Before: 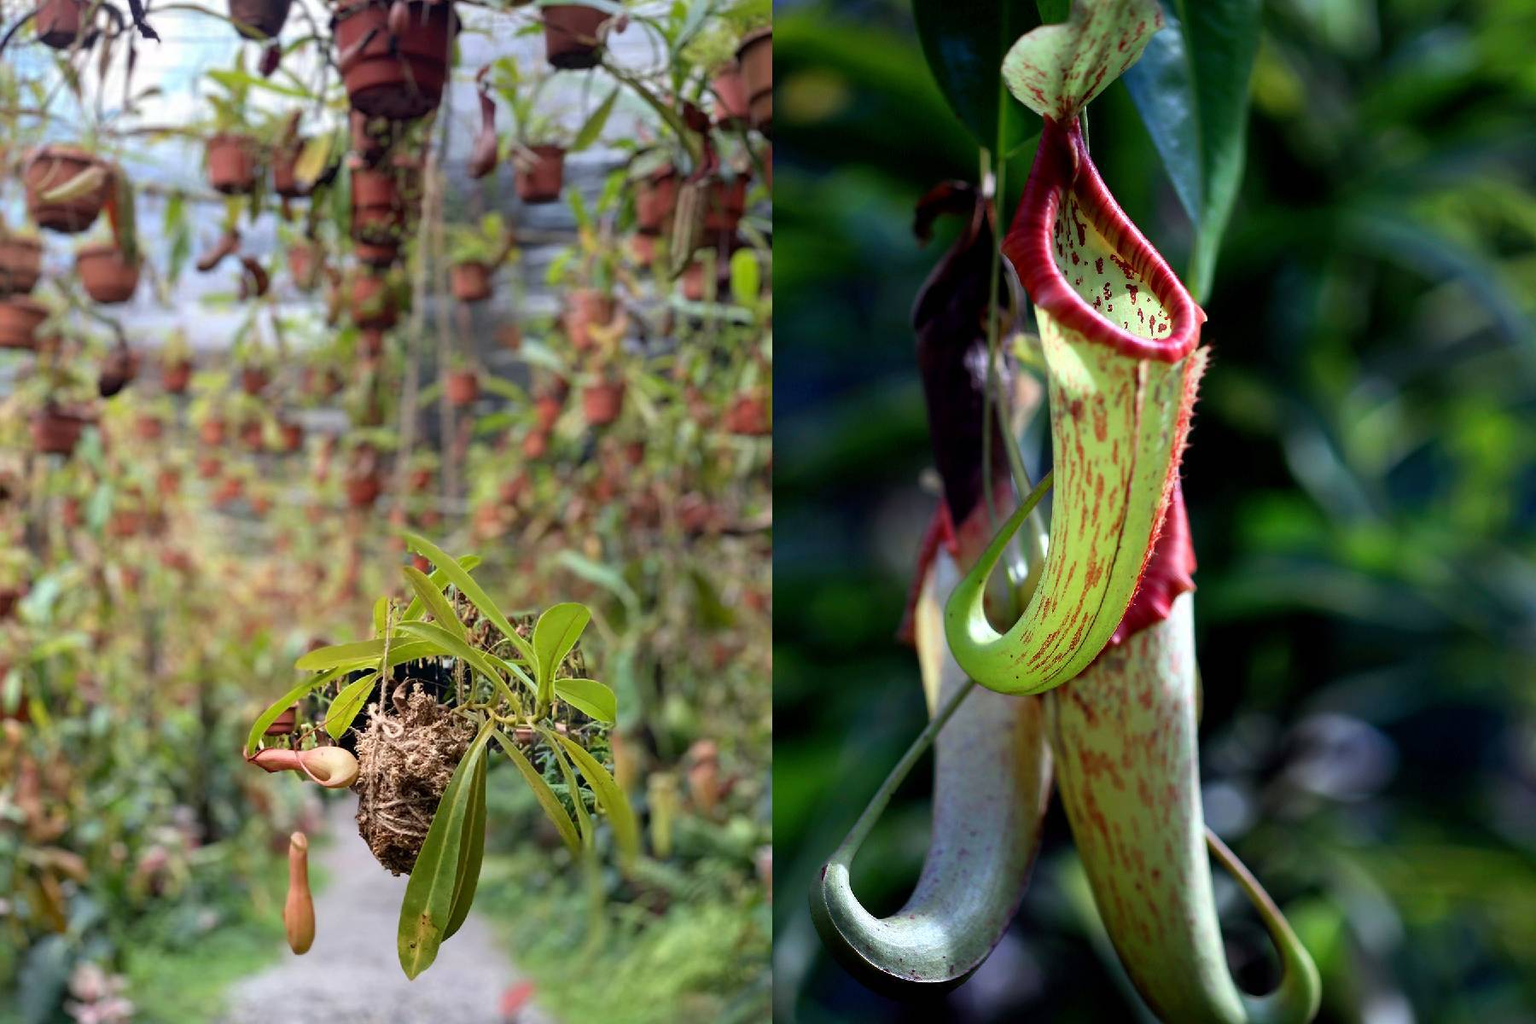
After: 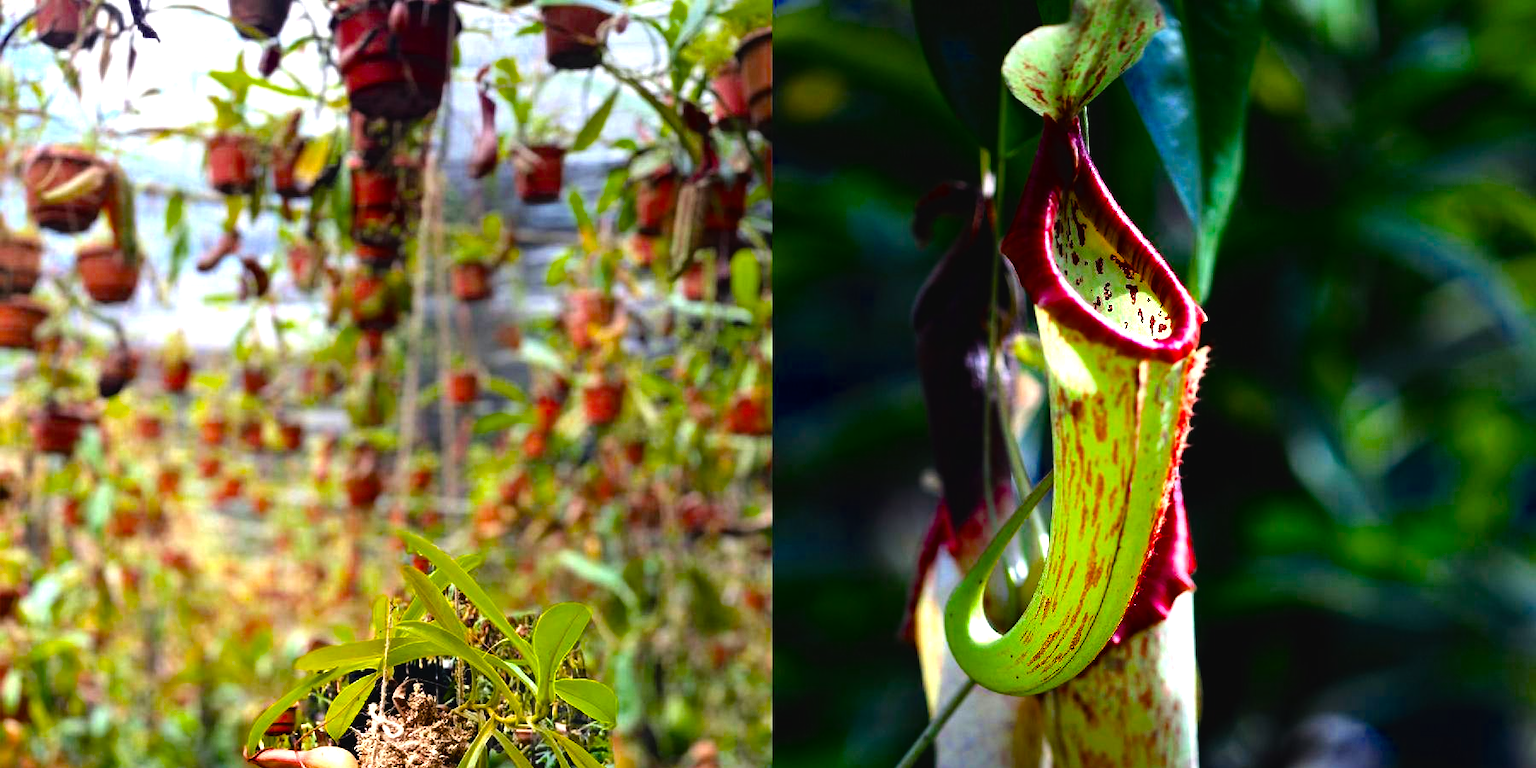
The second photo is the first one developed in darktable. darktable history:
color balance rgb: global offset › luminance 0.493%, global offset › hue 55.83°, perceptual saturation grading › global saturation 36.775%, global vibrance 6.415%, contrast 12.415%, saturation formula JzAzBz (2021)
crop: bottom 24.989%
tone equalizer: -8 EV -0.767 EV, -7 EV -0.723 EV, -6 EV -0.566 EV, -5 EV -0.424 EV, -3 EV 0.378 EV, -2 EV 0.6 EV, -1 EV 0.676 EV, +0 EV 0.763 EV, mask exposure compensation -0.489 EV
